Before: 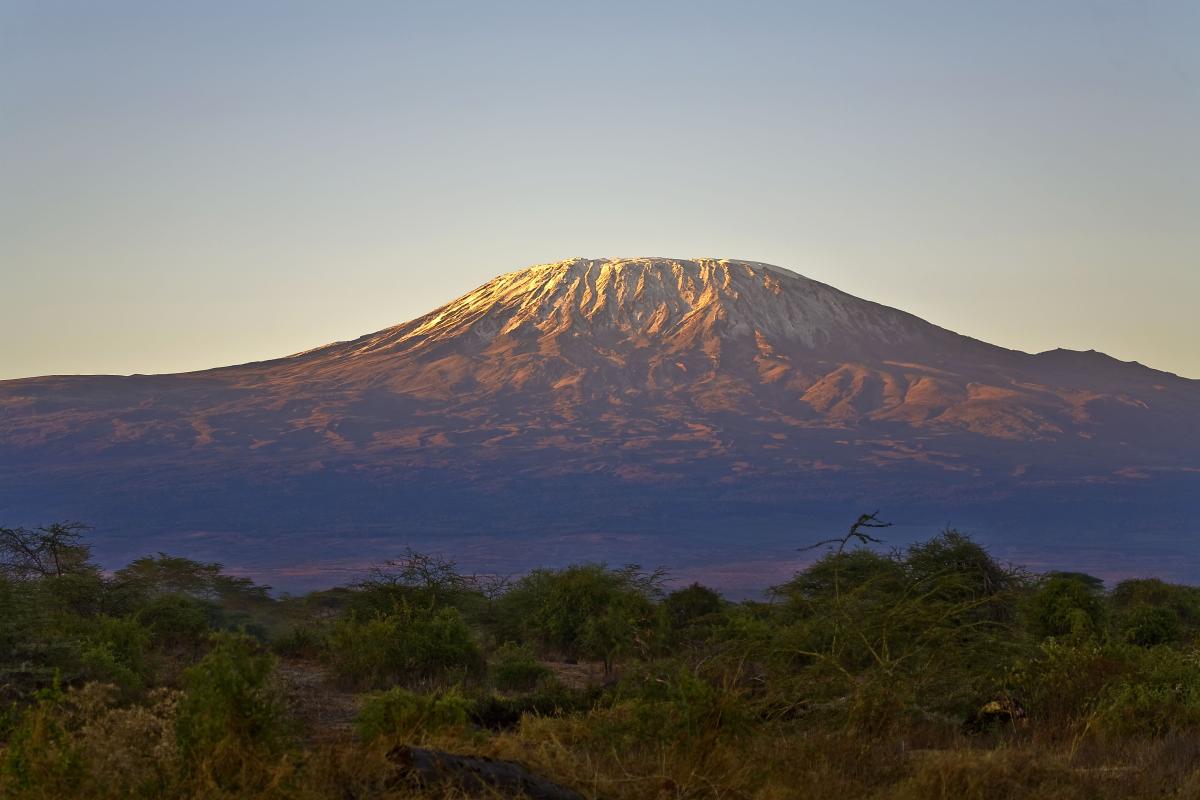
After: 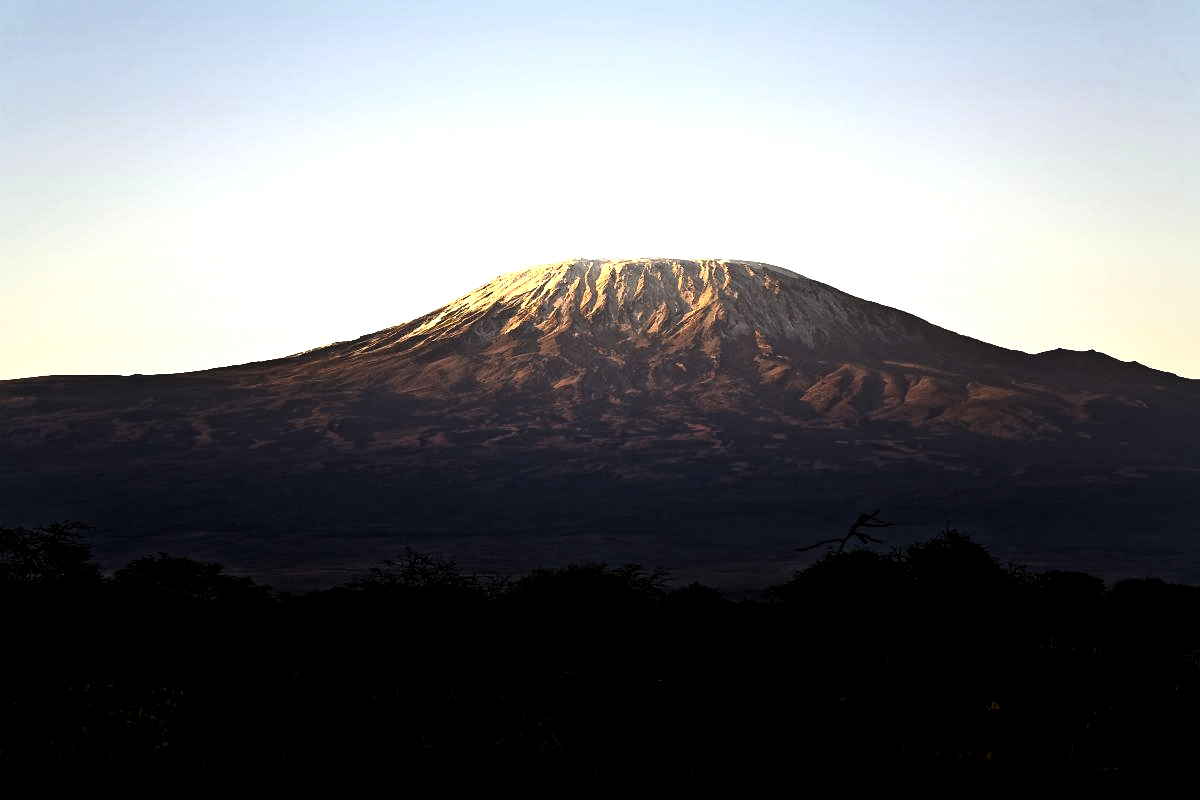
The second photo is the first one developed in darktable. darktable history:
contrast brightness saturation: contrast 0.28
contrast equalizer: octaves 7, y [[0.6 ×6], [0.55 ×6], [0 ×6], [0 ×6], [0 ×6]], mix -1
exposure: black level correction 0.007, exposure 0.159 EV, compensate highlight preservation false
levels: levels [0.129, 0.519, 0.867]
